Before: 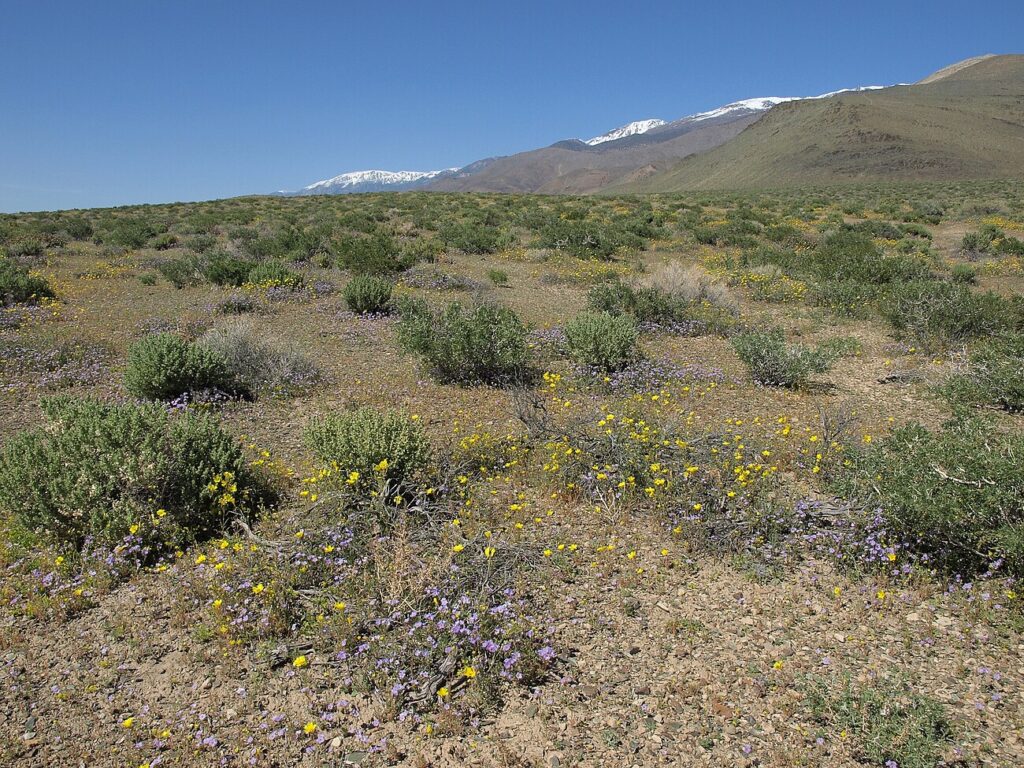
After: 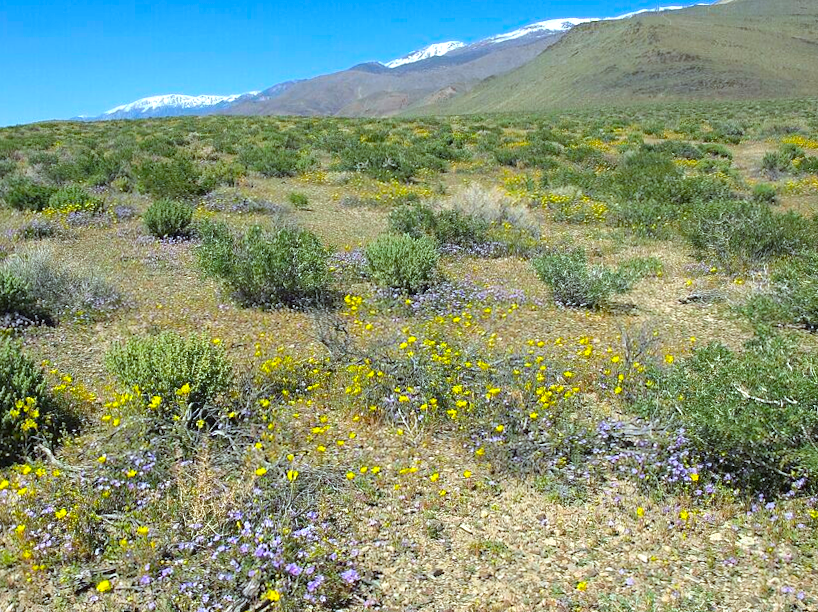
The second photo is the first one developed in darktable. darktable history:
crop: left 19.159%, top 9.58%, bottom 9.58%
exposure: black level correction 0, exposure 0.7 EV, compensate exposure bias true, compensate highlight preservation false
white balance: red 0.925, blue 1.046
color balance rgb: linear chroma grading › global chroma 15%, perceptual saturation grading › global saturation 30%
rotate and perspective: rotation -0.45°, automatic cropping original format, crop left 0.008, crop right 0.992, crop top 0.012, crop bottom 0.988
